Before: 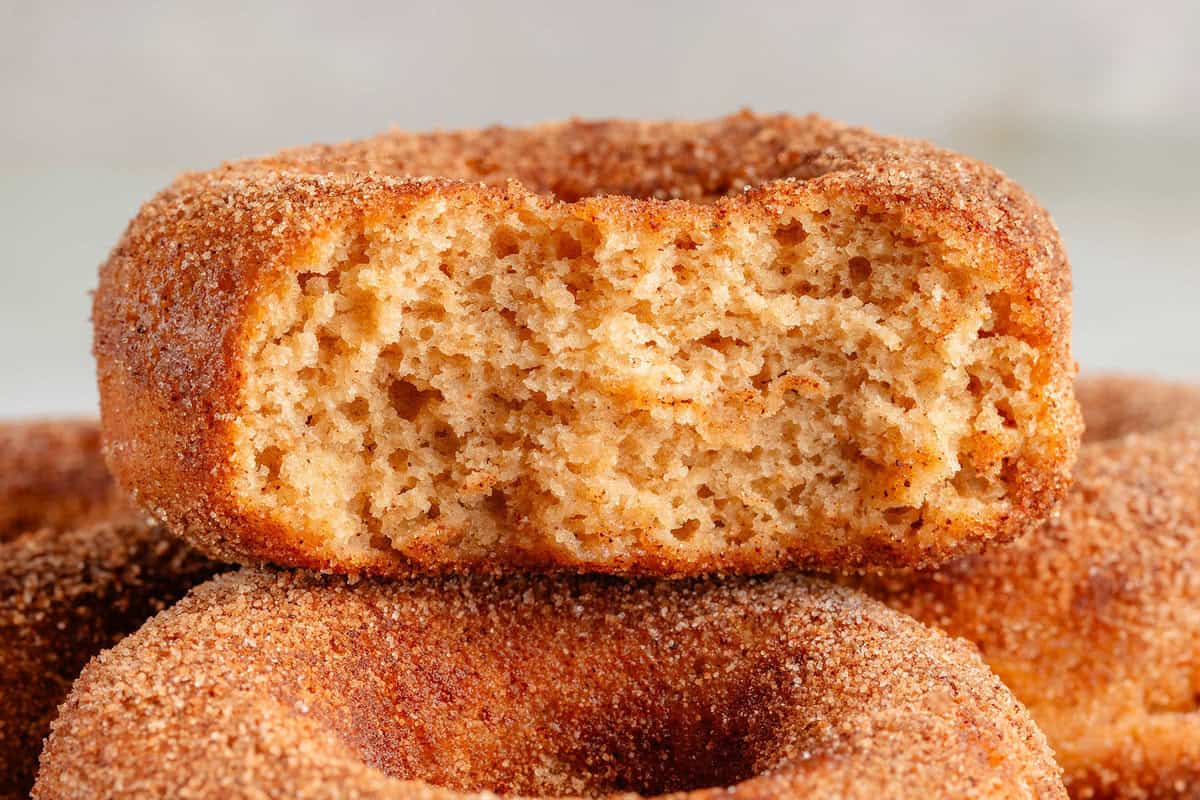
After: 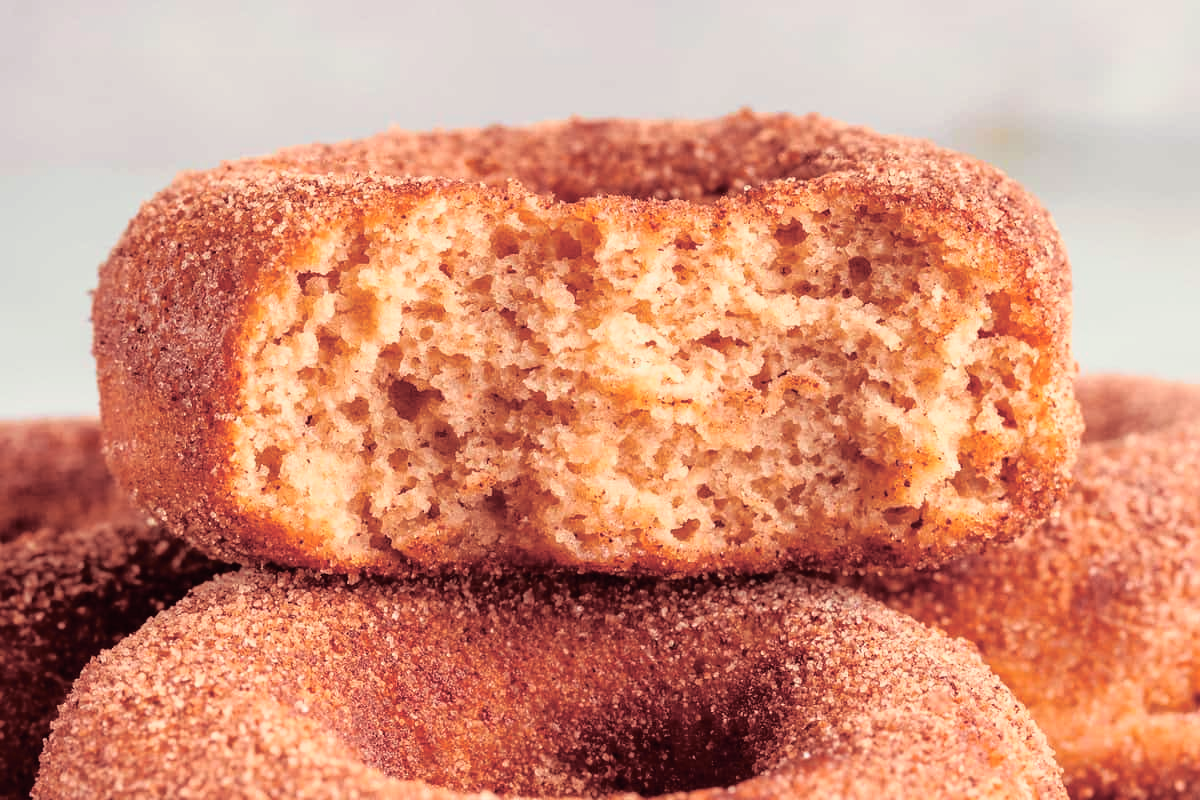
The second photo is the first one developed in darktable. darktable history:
tone curve: curves: ch0 [(0, 0.009) (0.105, 0.08) (0.195, 0.18) (0.283, 0.316) (0.384, 0.434) (0.485, 0.531) (0.638, 0.69) (0.81, 0.872) (1, 0.977)]; ch1 [(0, 0) (0.161, 0.092) (0.35, 0.33) (0.379, 0.401) (0.456, 0.469) (0.498, 0.502) (0.52, 0.536) (0.586, 0.617) (0.635, 0.655) (1, 1)]; ch2 [(0, 0) (0.371, 0.362) (0.437, 0.437) (0.483, 0.484) (0.53, 0.515) (0.56, 0.571) (0.622, 0.606) (1, 1)], color space Lab, independent channels, preserve colors none
split-toning: on, module defaults
